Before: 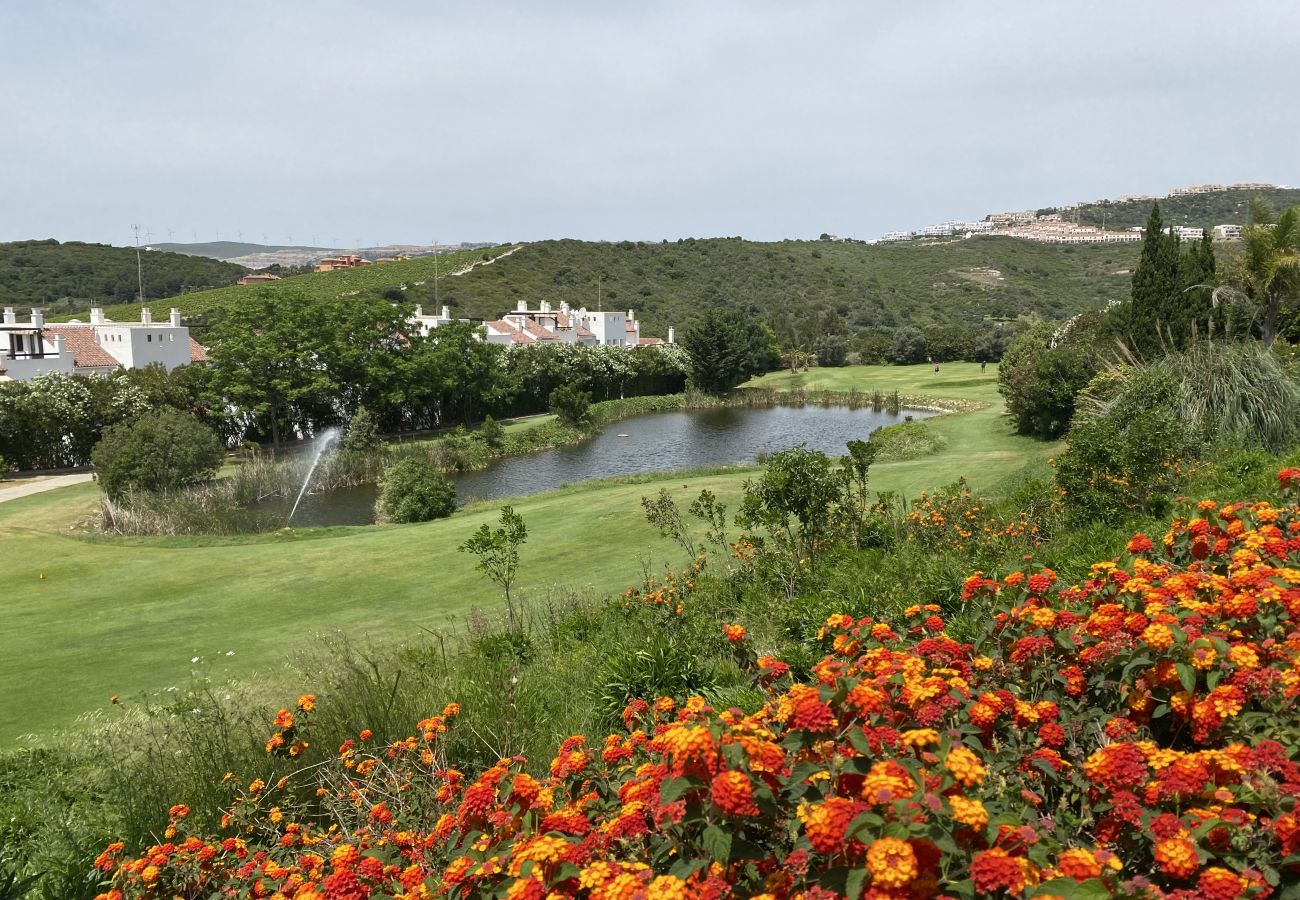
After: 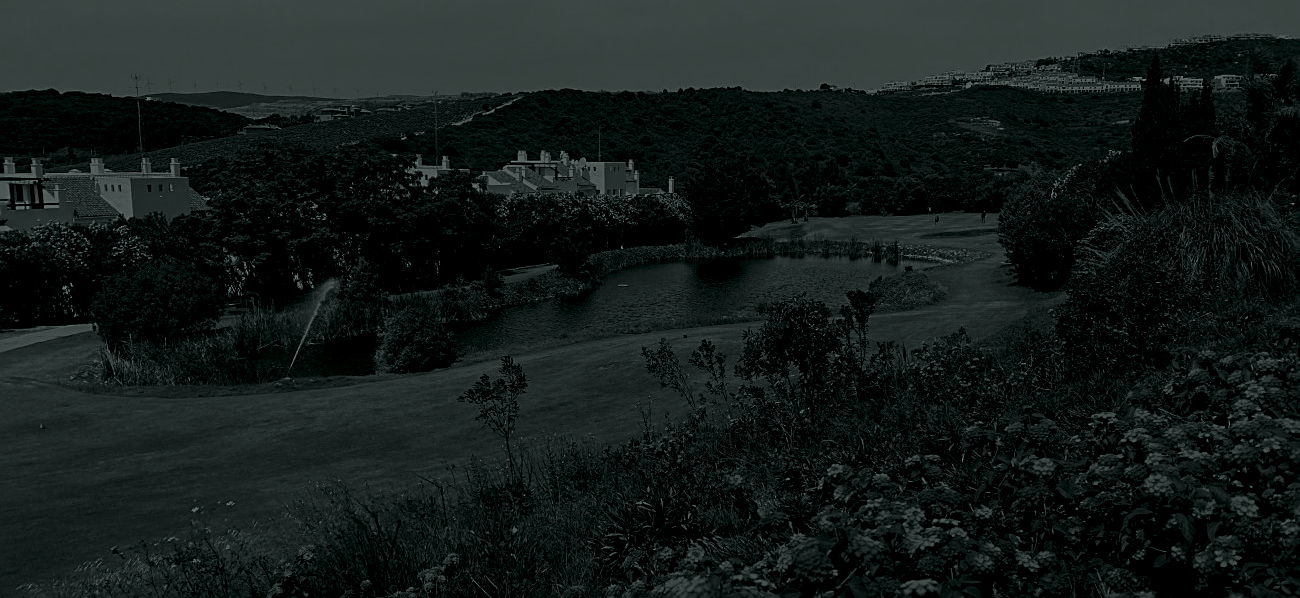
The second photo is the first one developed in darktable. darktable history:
color balance: lift [1.016, 0.983, 1, 1.017], gamma [0.78, 1.018, 1.043, 0.957], gain [0.786, 1.063, 0.937, 1.017], input saturation 118.26%, contrast 13.43%, contrast fulcrum 21.62%, output saturation 82.76%
crop: top 16.727%, bottom 16.727%
colorize: hue 90°, saturation 19%, lightness 1.59%, version 1
sharpen: on, module defaults
